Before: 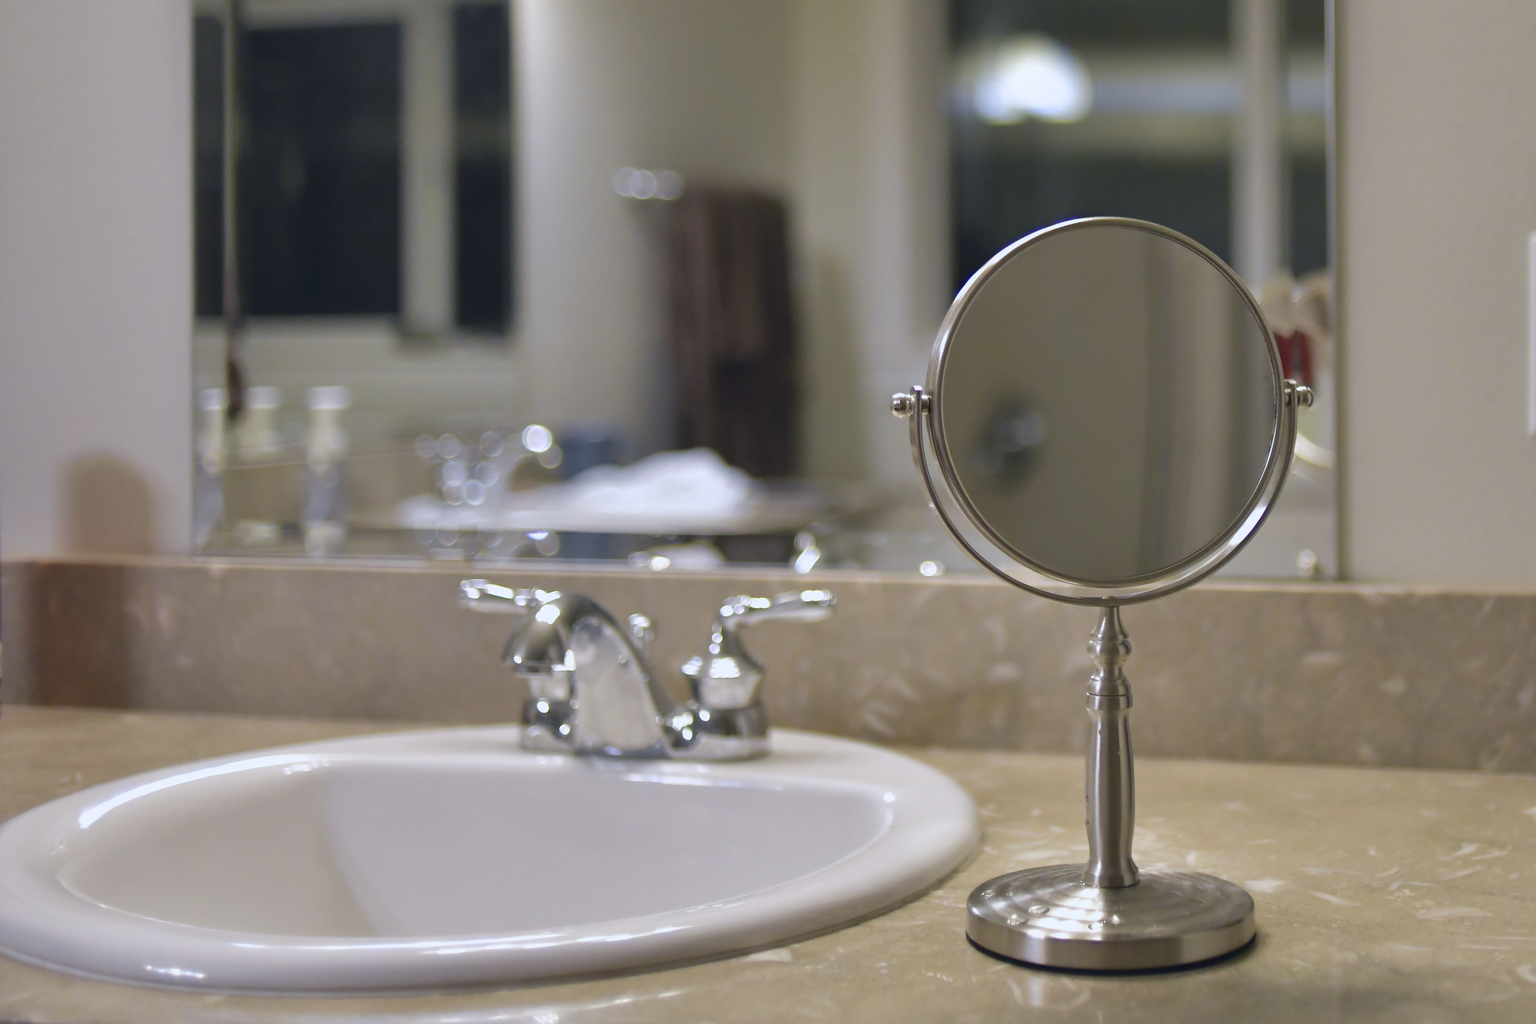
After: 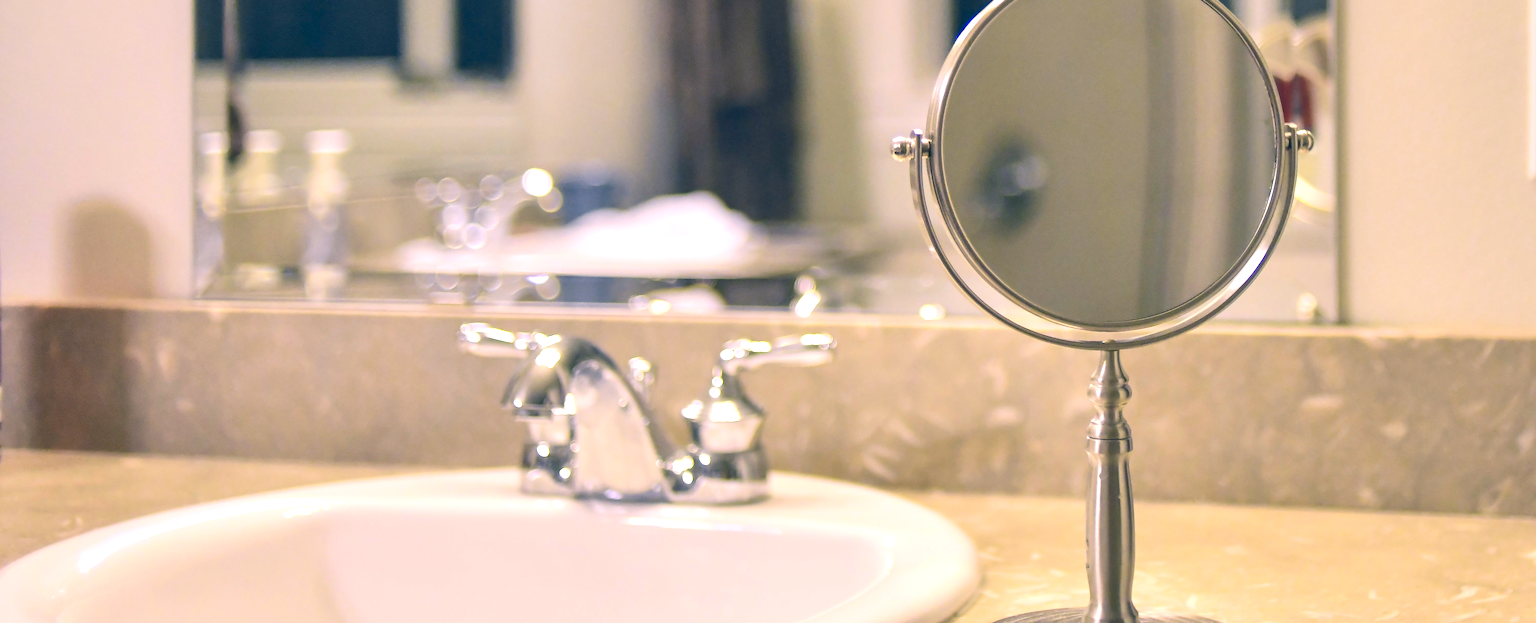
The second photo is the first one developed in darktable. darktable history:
local contrast: on, module defaults
color correction: highlights a* 10.31, highlights b* 14.83, shadows a* -10.16, shadows b* -15.1
crop and rotate: top 25.084%, bottom 14.012%
exposure: black level correction 0, exposure 0.679 EV, compensate highlight preservation false
contrast brightness saturation: contrast 0.198, brightness 0.165, saturation 0.218
